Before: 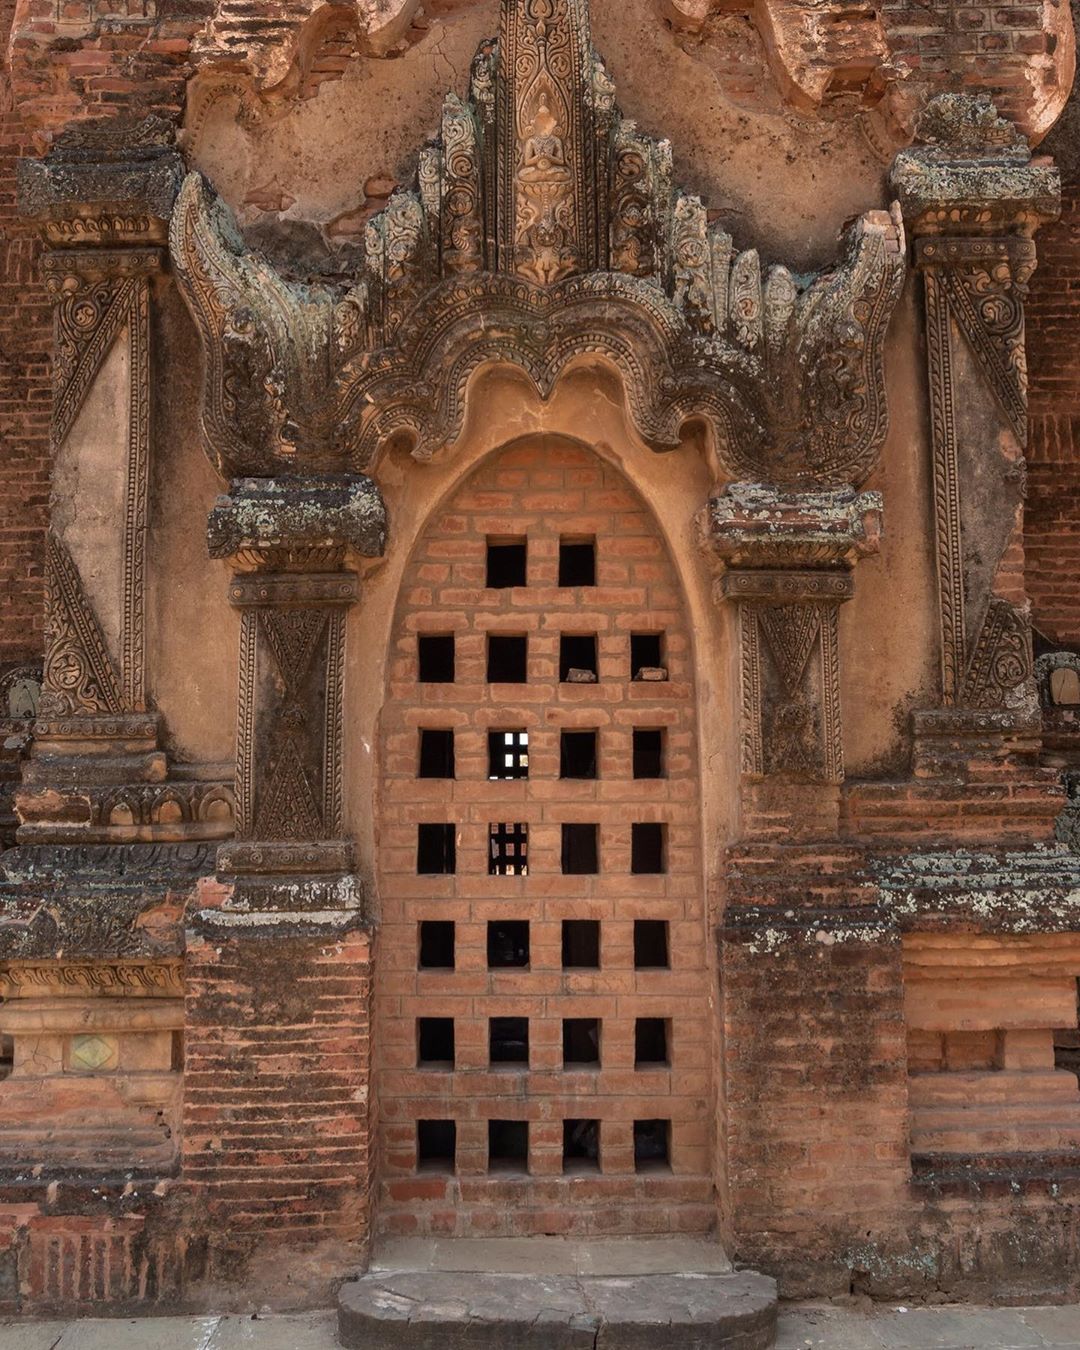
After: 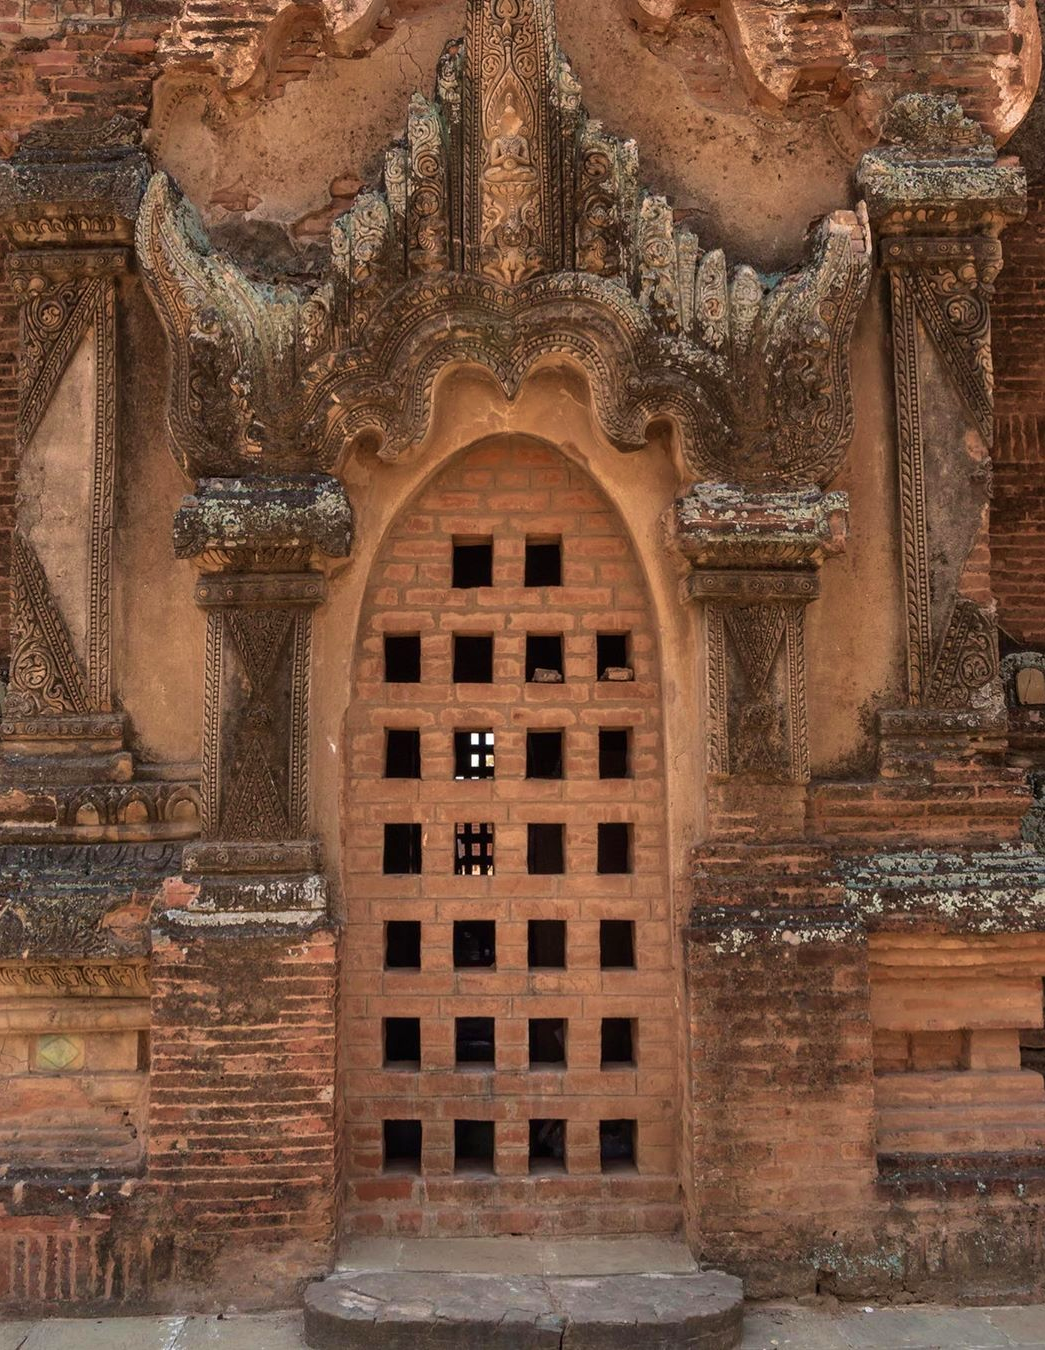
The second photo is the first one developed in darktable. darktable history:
velvia: on, module defaults
crop and rotate: left 3.238%
